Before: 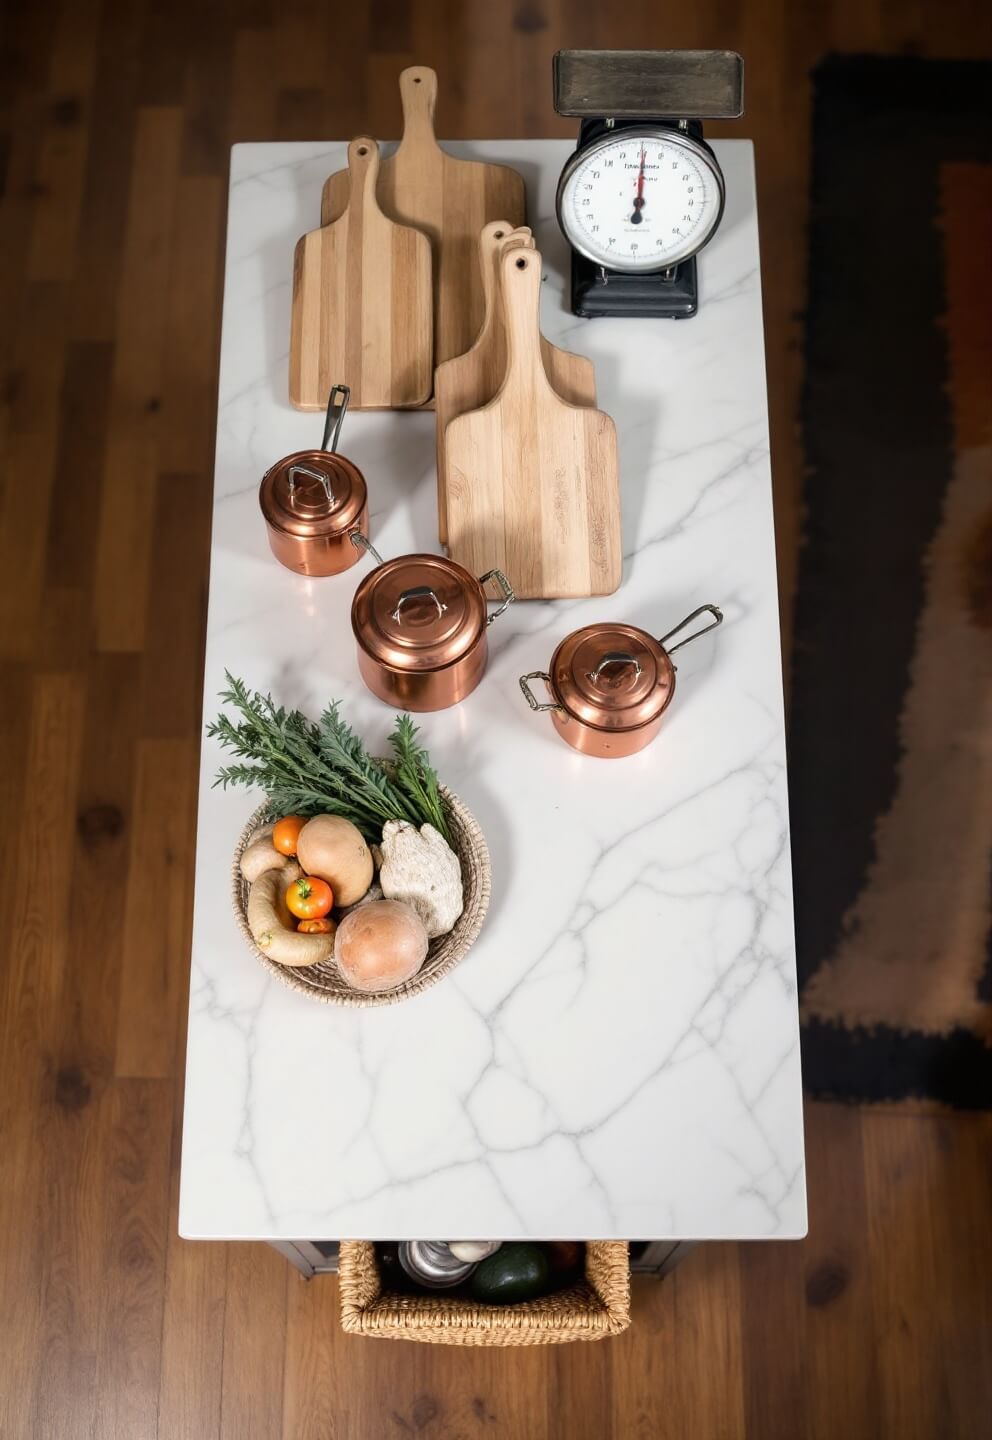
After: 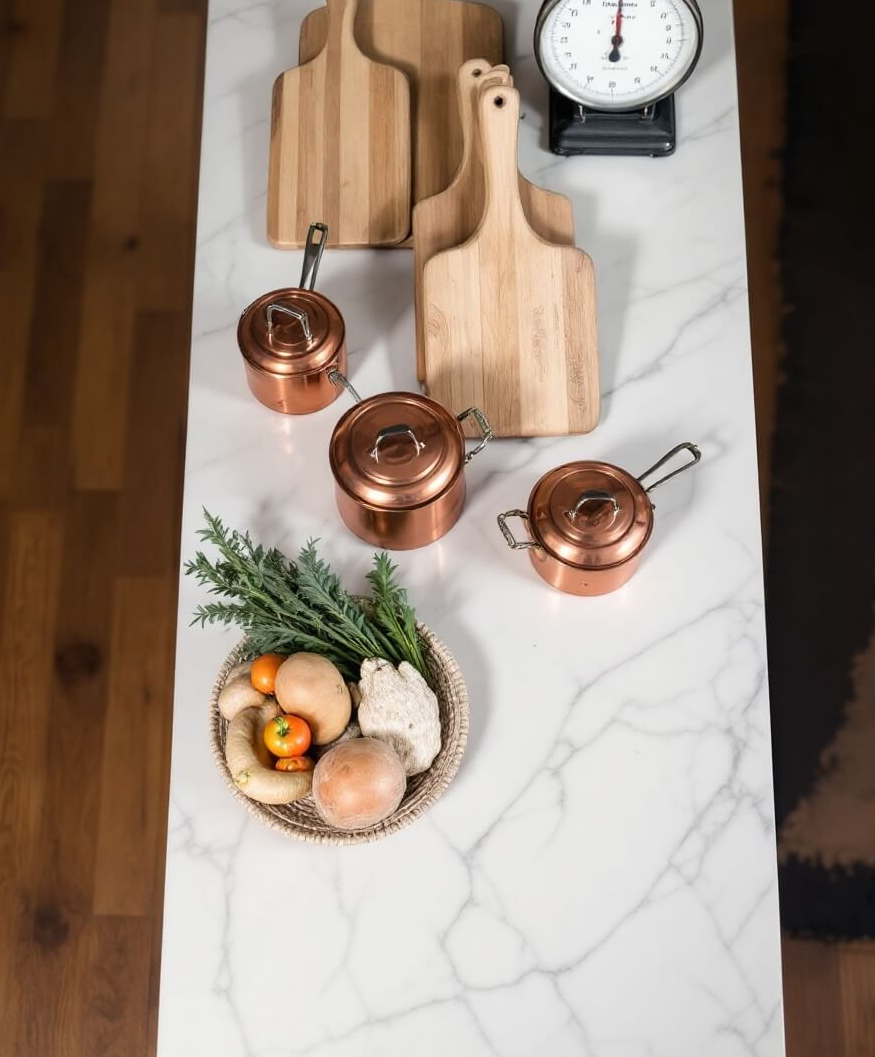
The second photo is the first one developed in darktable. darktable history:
crop and rotate: left 2.298%, top 11.312%, right 9.453%, bottom 15.22%
